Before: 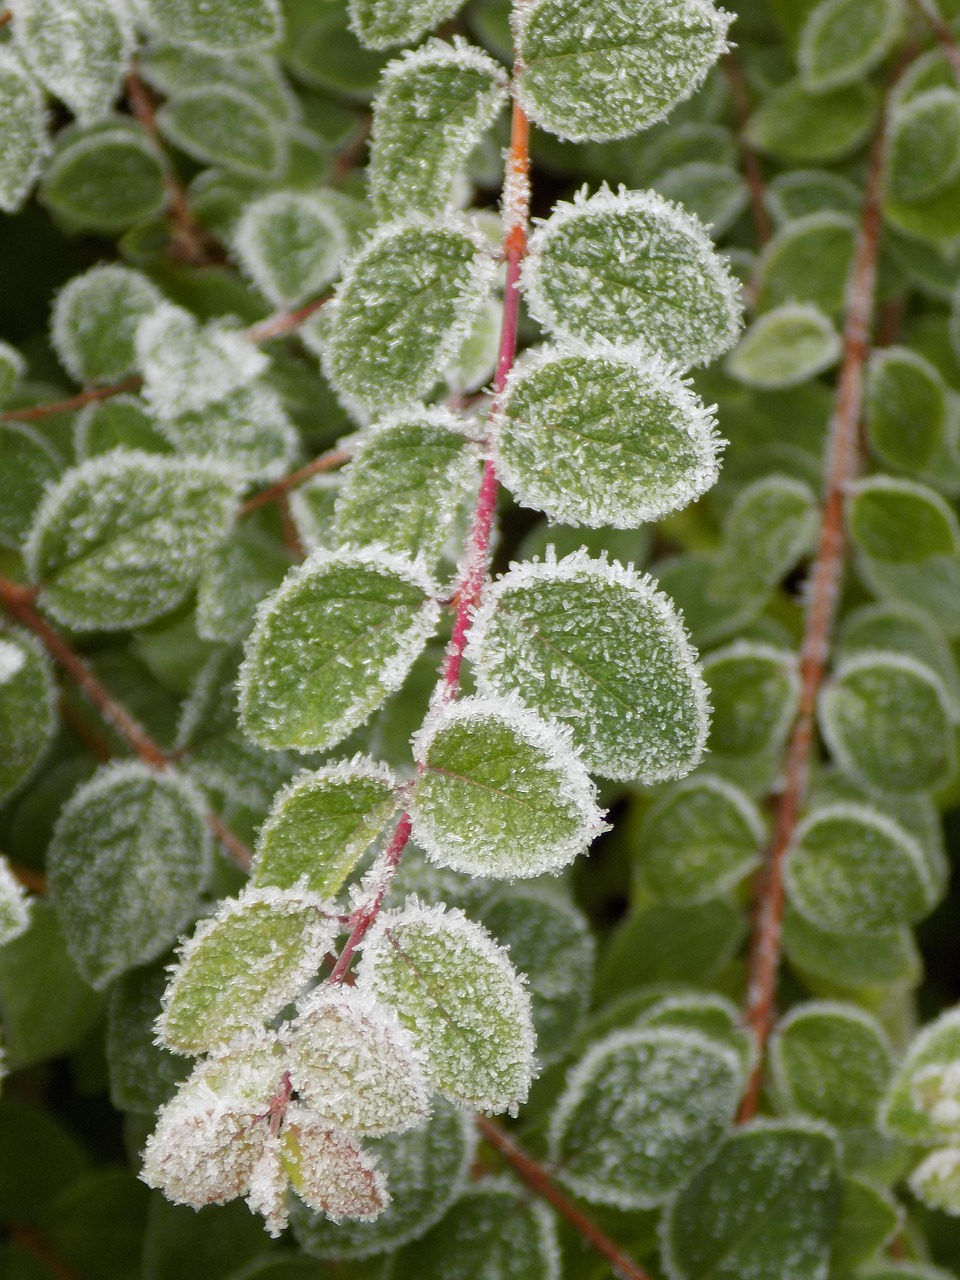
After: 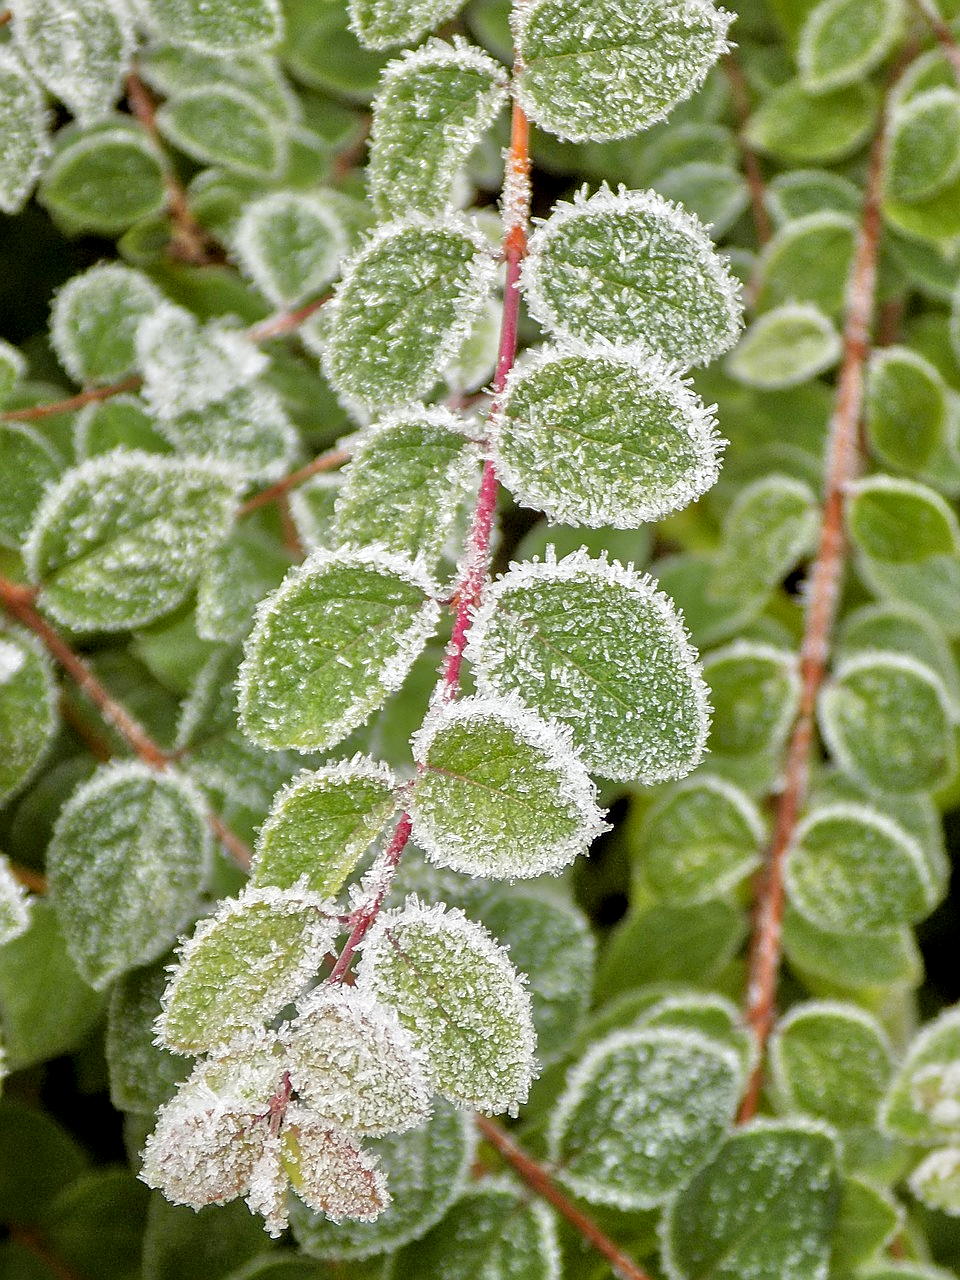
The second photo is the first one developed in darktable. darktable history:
local contrast: shadows 94%
tone equalizer: -7 EV 0.15 EV, -6 EV 0.6 EV, -5 EV 1.15 EV, -4 EV 1.33 EV, -3 EV 1.15 EV, -2 EV 0.6 EV, -1 EV 0.15 EV, mask exposure compensation -0.5 EV
sharpen: radius 1.4, amount 1.25, threshold 0.7
